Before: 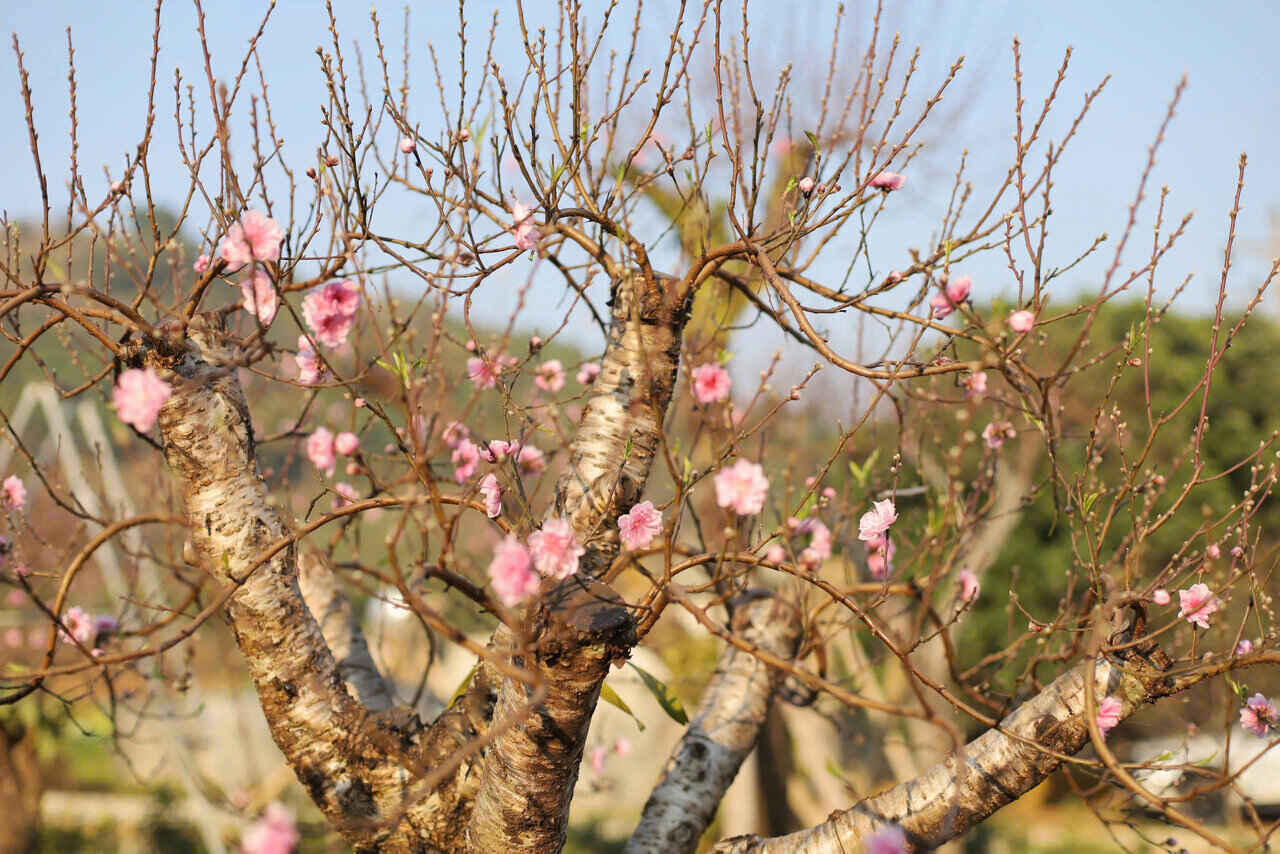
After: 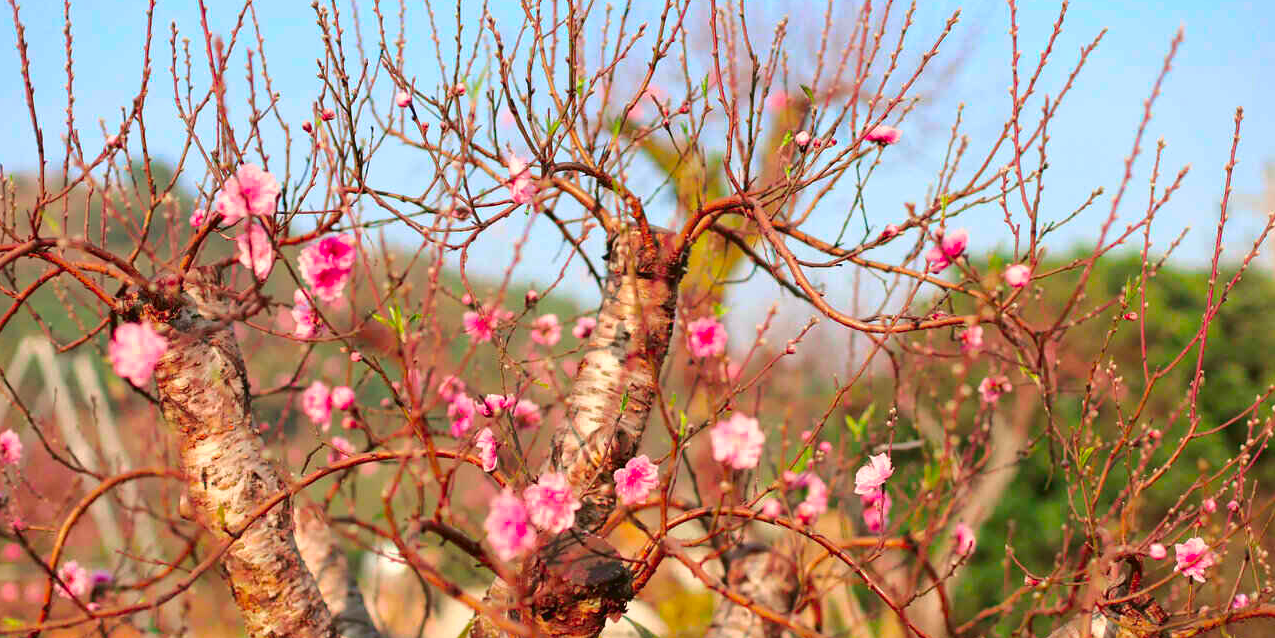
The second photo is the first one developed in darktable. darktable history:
color correction: saturation 1.8
tone curve: curves: ch0 [(0, 0.021) (0.059, 0.053) (0.197, 0.191) (0.32, 0.311) (0.495, 0.505) (0.725, 0.731) (0.89, 0.919) (1, 1)]; ch1 [(0, 0) (0.094, 0.081) (0.285, 0.299) (0.401, 0.424) (0.453, 0.439) (0.495, 0.496) (0.54, 0.55) (0.615, 0.637) (0.657, 0.683) (1, 1)]; ch2 [(0, 0) (0.257, 0.217) (0.43, 0.421) (0.498, 0.507) (0.547, 0.539) (0.595, 0.56) (0.644, 0.599) (1, 1)], color space Lab, independent channels, preserve colors none
rotate and perspective: crop left 0, crop top 0
crop: left 0.387%, top 5.469%, bottom 19.809%
